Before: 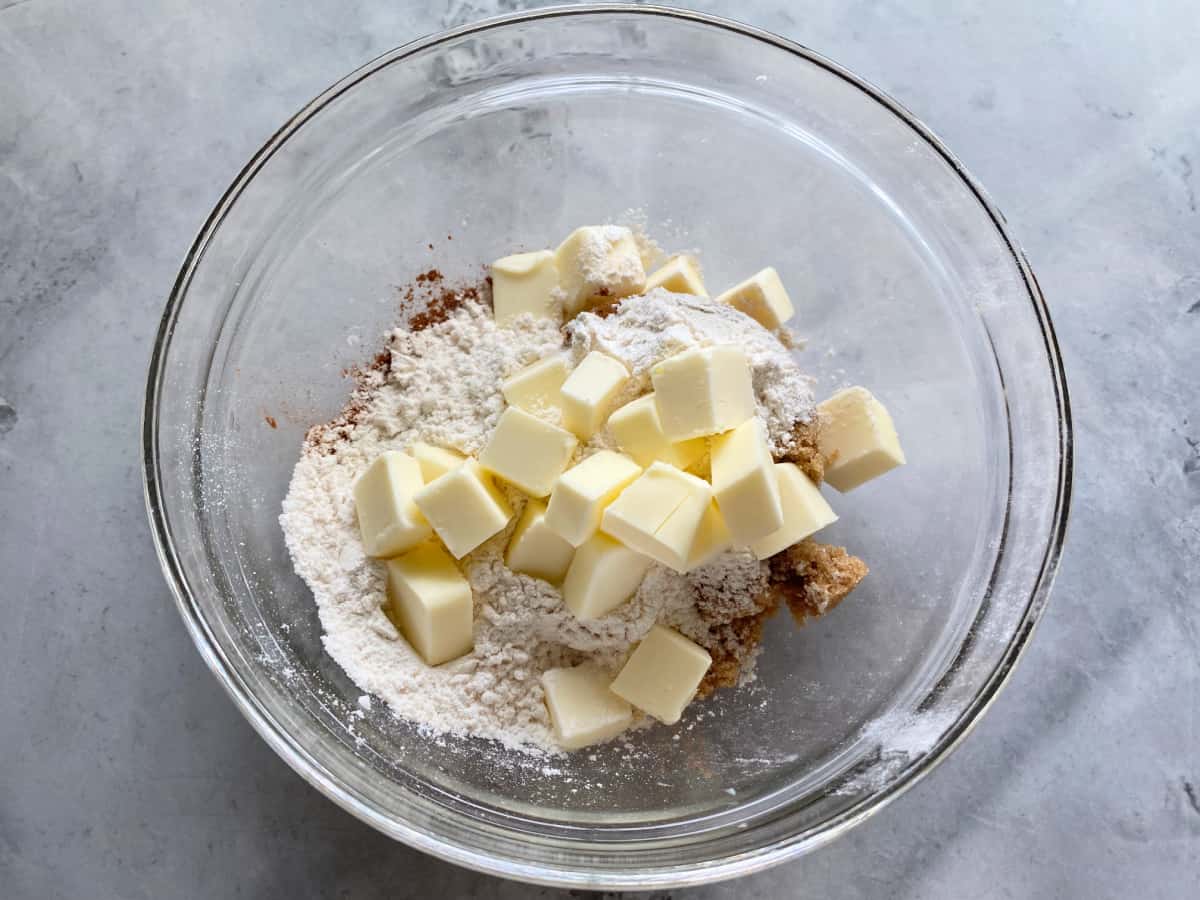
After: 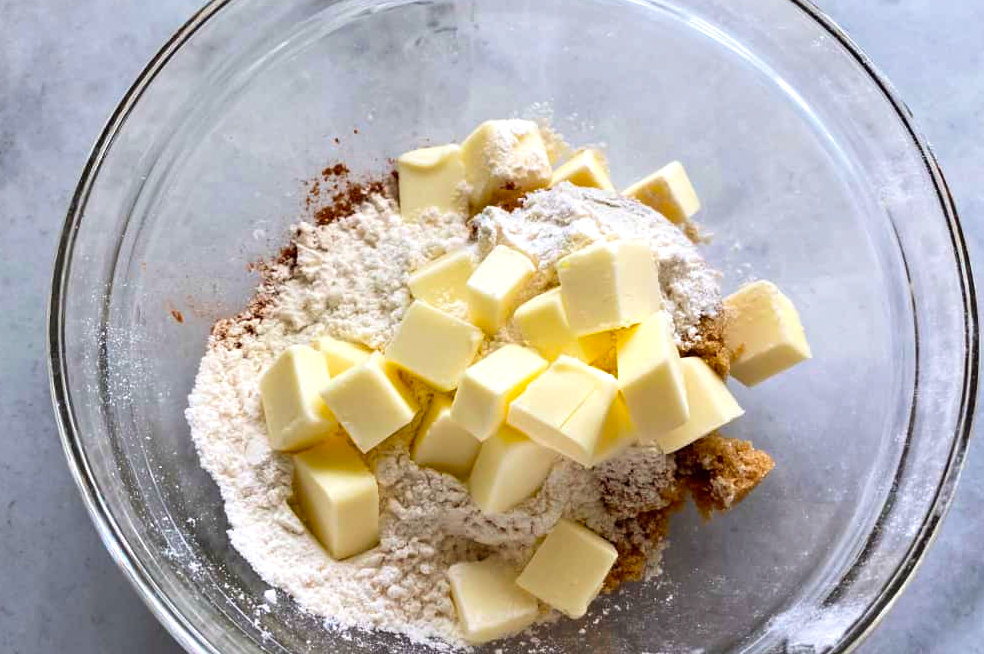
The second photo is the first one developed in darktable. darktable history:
crop: left 7.856%, top 11.836%, right 10.12%, bottom 15.387%
velvia: strength 15%
color balance: lift [1, 1.001, 0.999, 1.001], gamma [1, 1.004, 1.007, 0.993], gain [1, 0.991, 0.987, 1.013], contrast 10%, output saturation 120%
